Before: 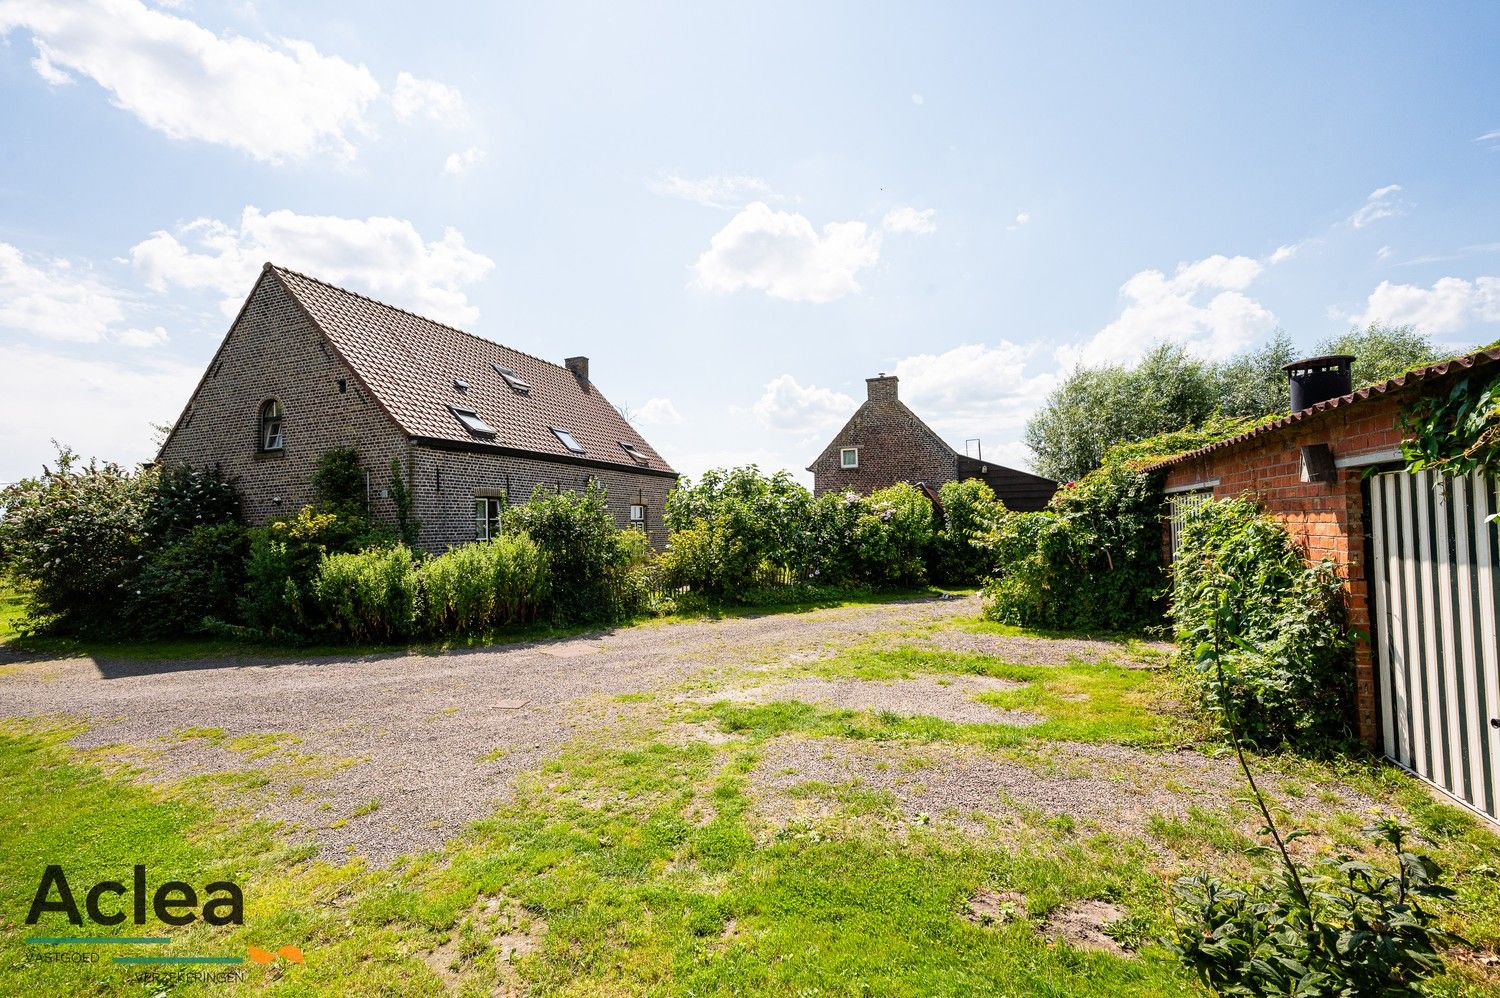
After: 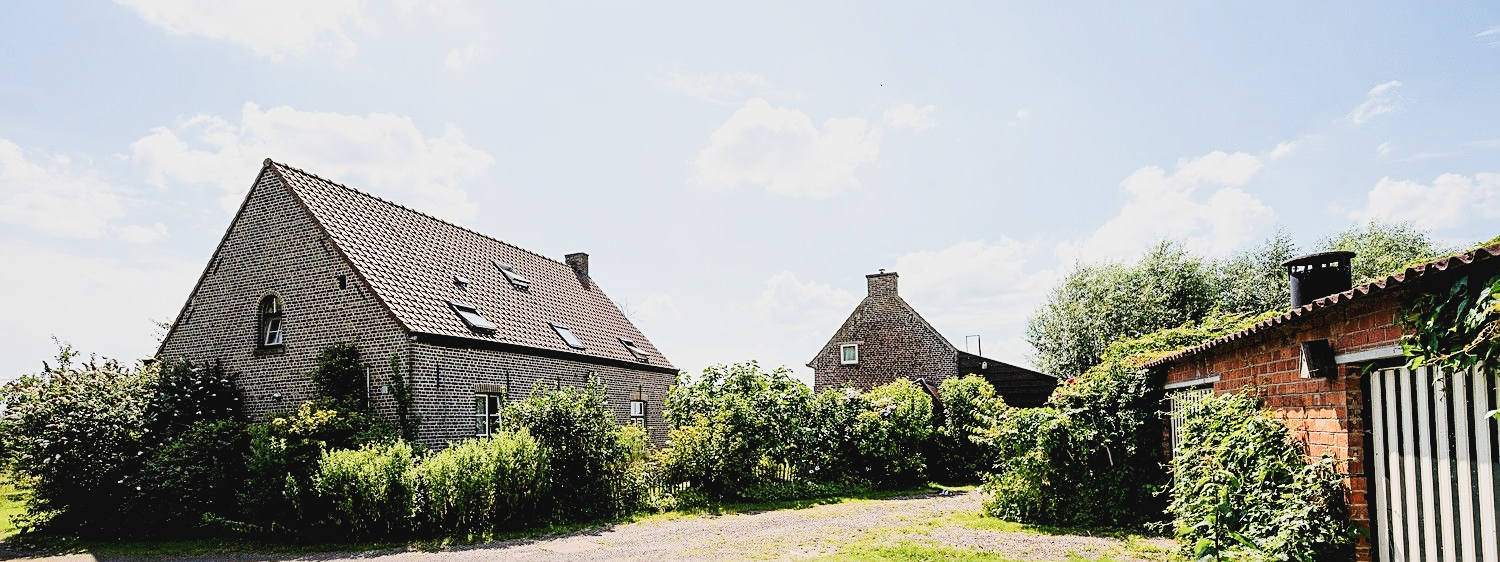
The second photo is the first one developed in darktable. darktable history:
exposure: black level correction 0.001, exposure 0.499 EV, compensate highlight preservation false
sharpen: on, module defaults
contrast brightness saturation: contrast 0.112, saturation -0.163
crop and rotate: top 10.441%, bottom 33.243%
tone curve: curves: ch0 [(0, 0.046) (0.037, 0.056) (0.176, 0.162) (0.33, 0.331) (0.432, 0.475) (0.601, 0.665) (0.843, 0.876) (1, 1)]; ch1 [(0, 0) (0.339, 0.349) (0.445, 0.42) (0.476, 0.47) (0.497, 0.492) (0.523, 0.514) (0.557, 0.558) (0.632, 0.615) (0.728, 0.746) (1, 1)]; ch2 [(0, 0) (0.327, 0.324) (0.417, 0.44) (0.46, 0.453) (0.502, 0.495) (0.526, 0.52) (0.54, 0.55) (0.606, 0.626) (0.745, 0.704) (1, 1)], preserve colors none
local contrast: mode bilateral grid, contrast 19, coarseness 49, detail 119%, midtone range 0.2
filmic rgb: black relative exposure -7.49 EV, white relative exposure 4.88 EV, hardness 3.4, color science v6 (2022)
